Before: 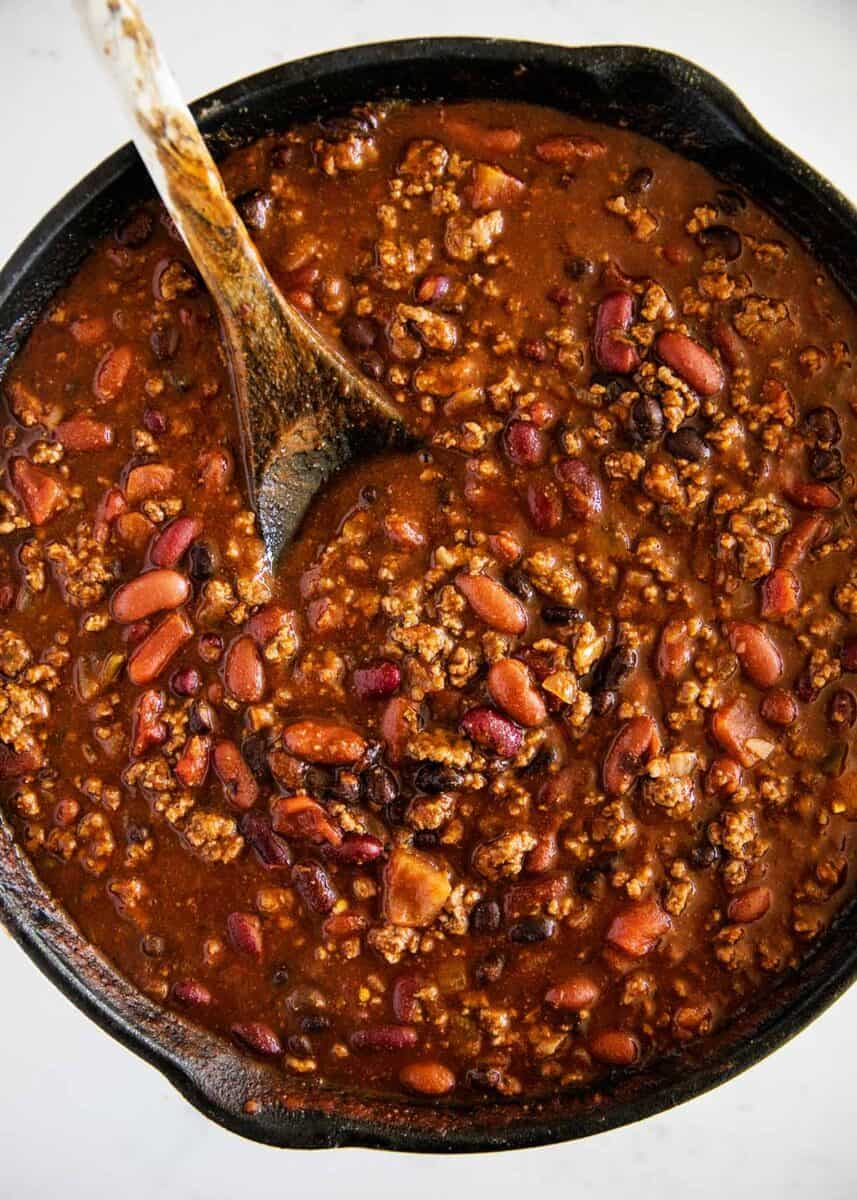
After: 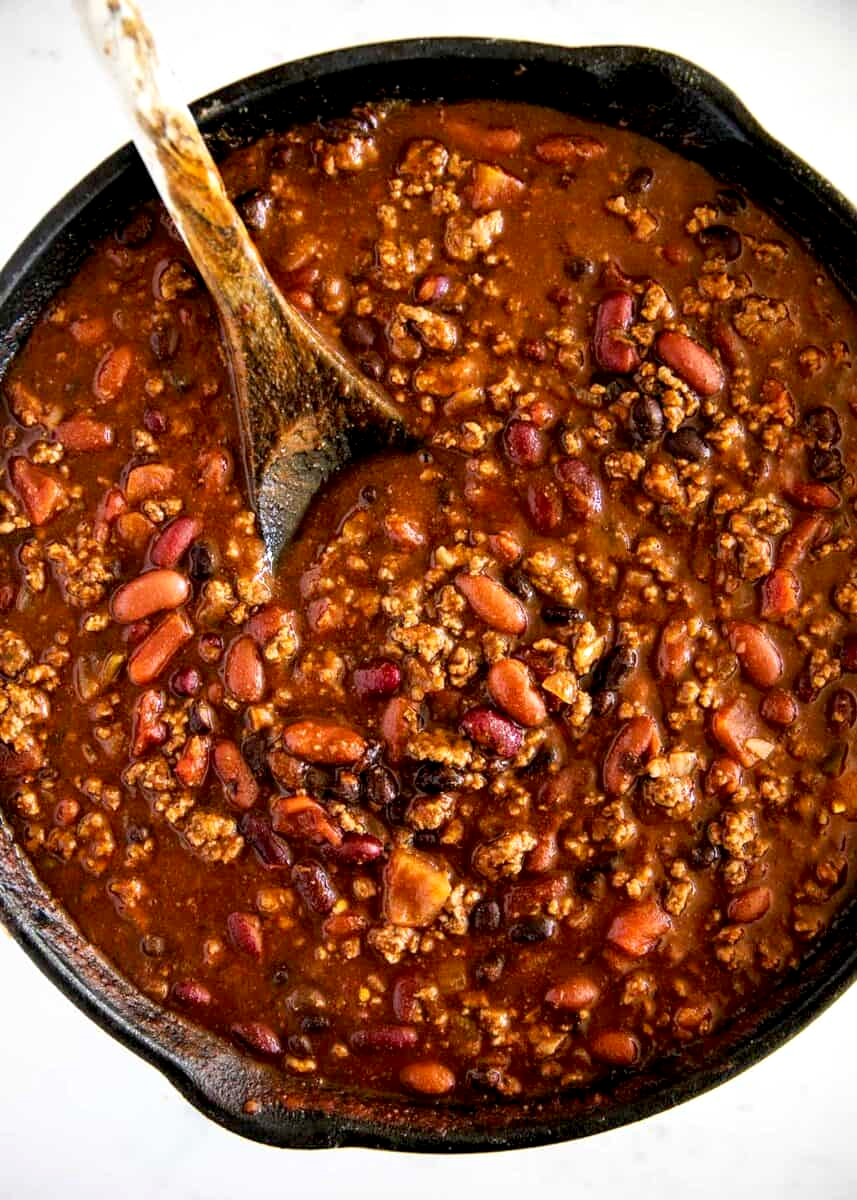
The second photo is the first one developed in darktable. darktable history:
exposure: black level correction 0.005, exposure 0.274 EV, compensate highlight preservation false
